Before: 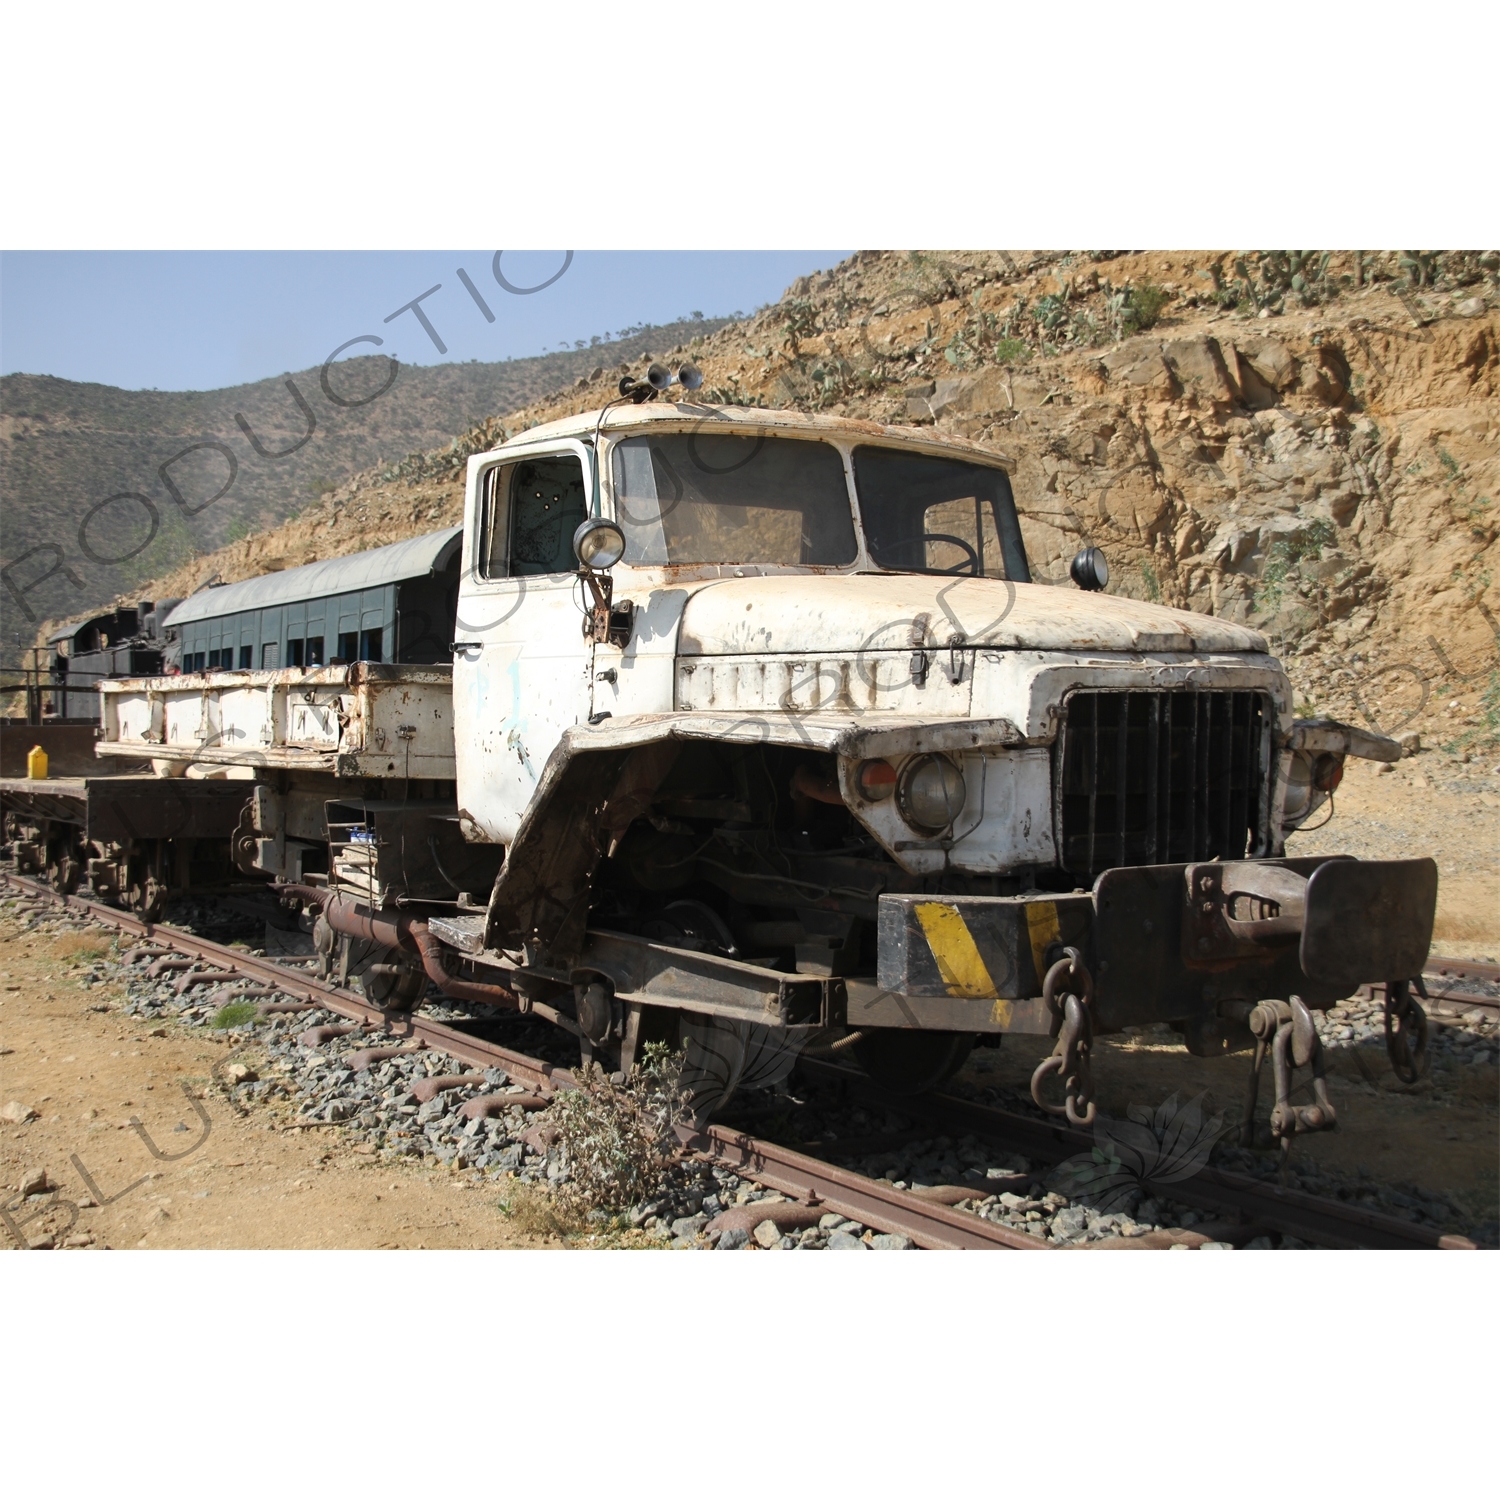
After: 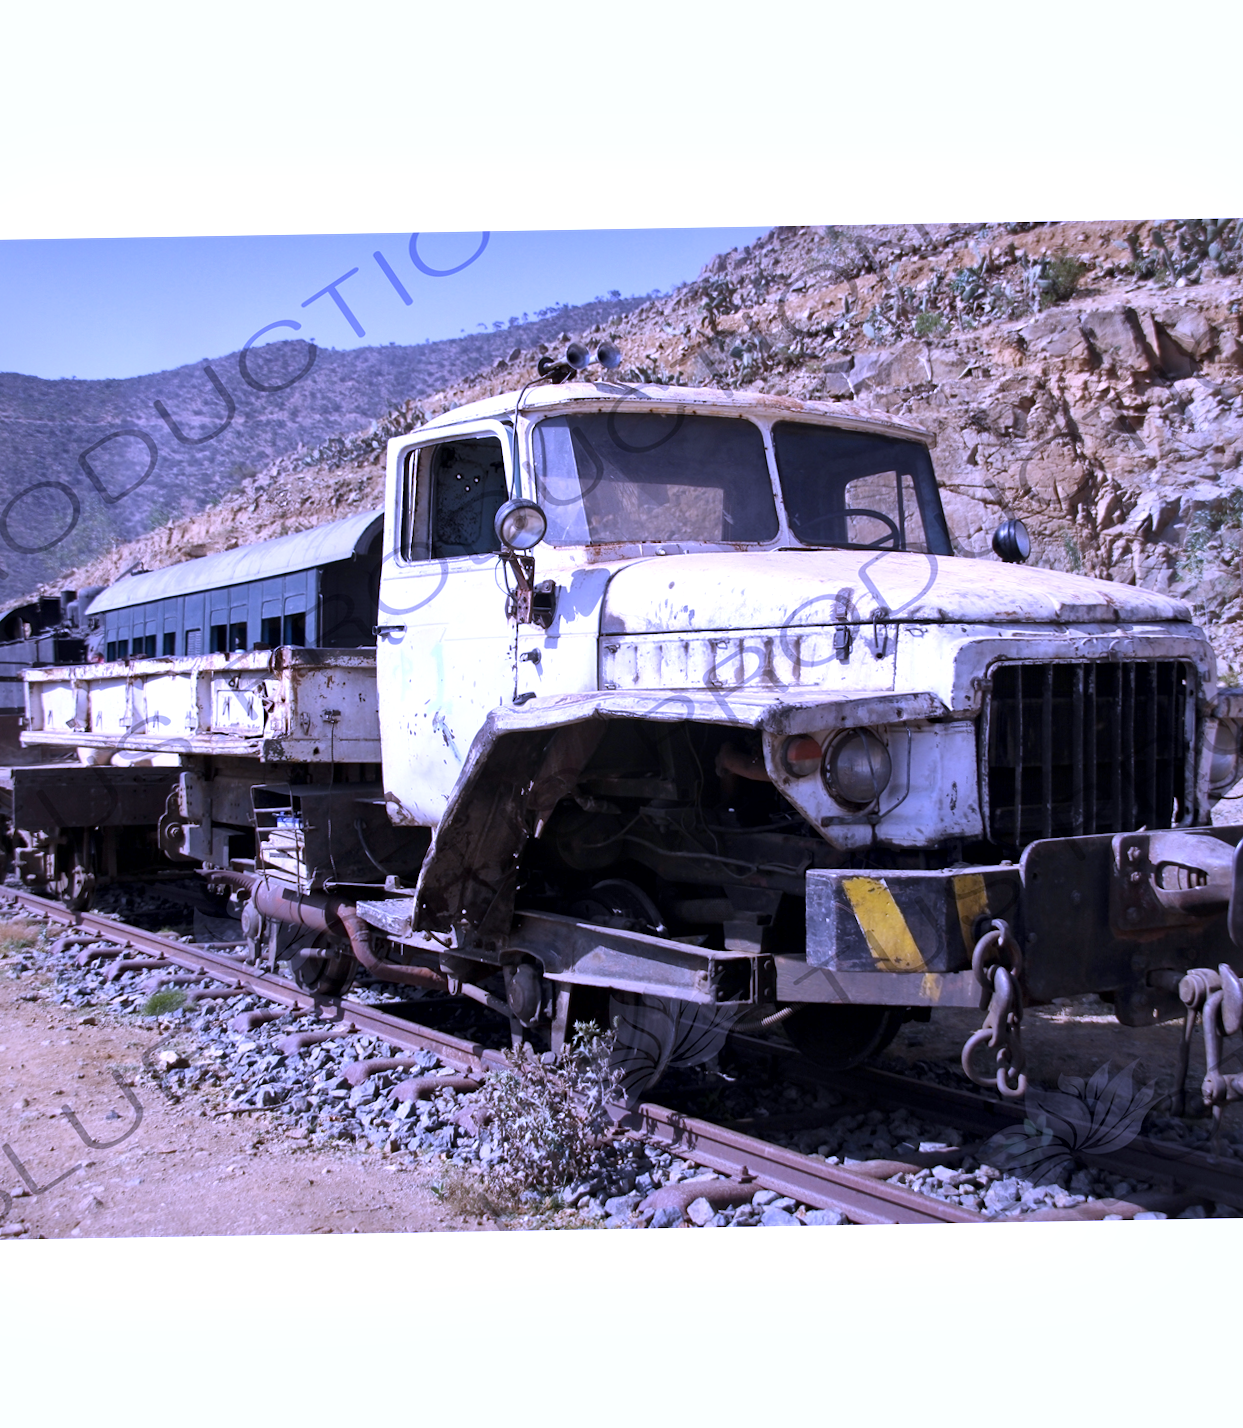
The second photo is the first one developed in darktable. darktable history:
crop and rotate: angle 1°, left 4.281%, top 0.642%, right 11.383%, bottom 2.486%
local contrast: mode bilateral grid, contrast 25, coarseness 47, detail 151%, midtone range 0.2
white balance: red 0.98, blue 1.61
